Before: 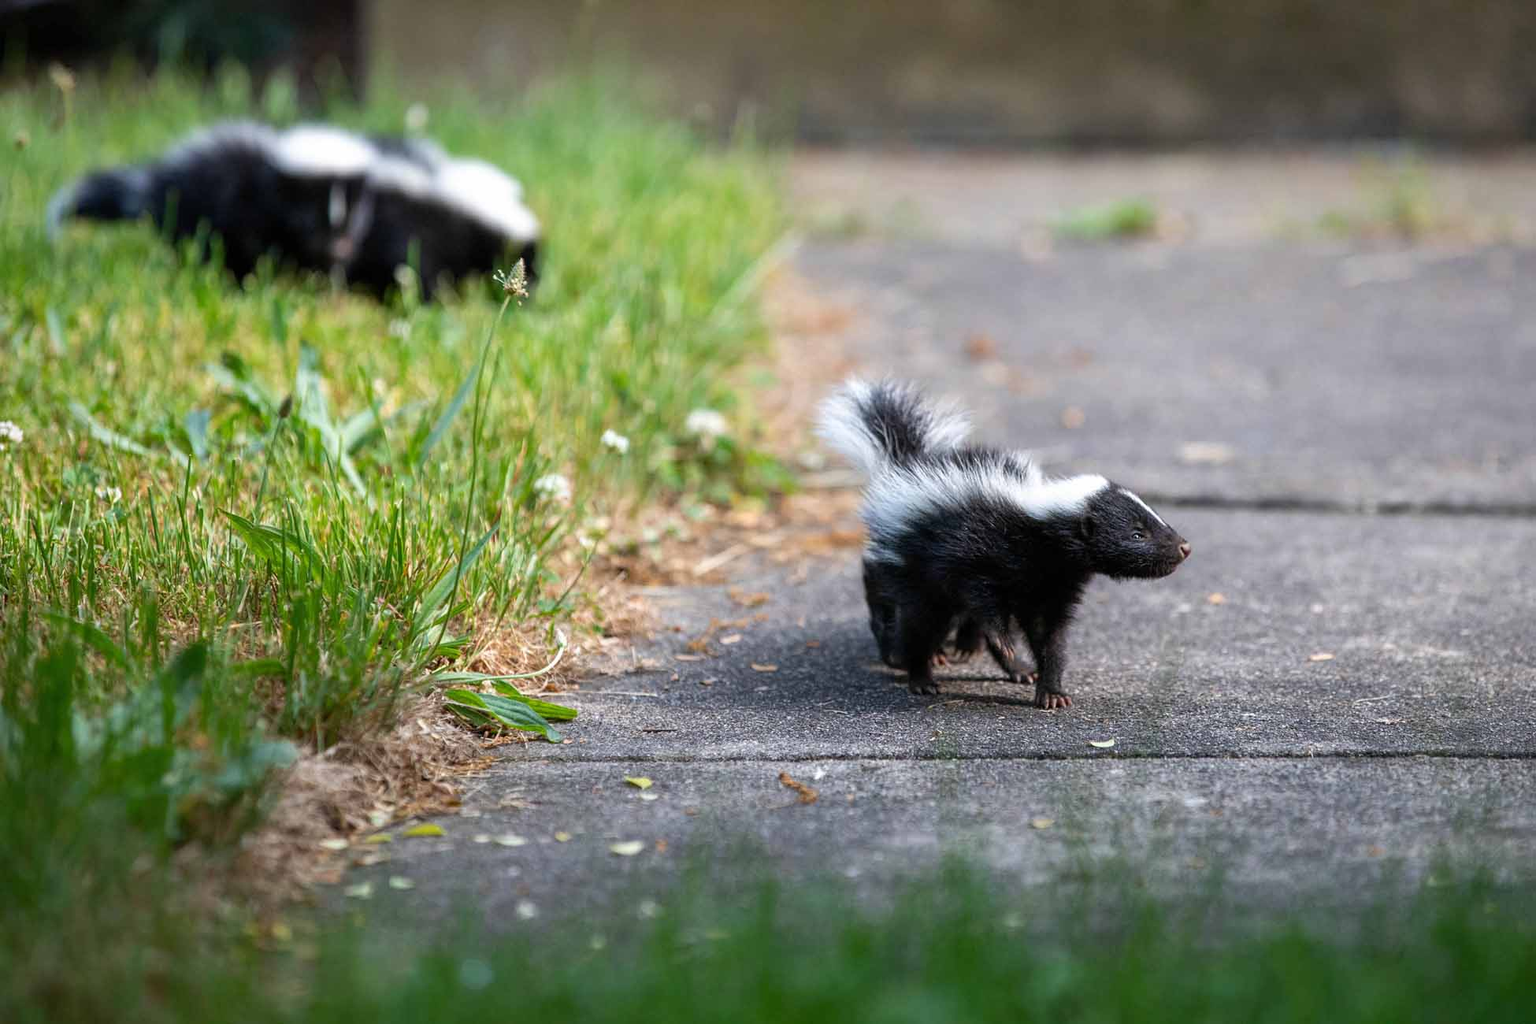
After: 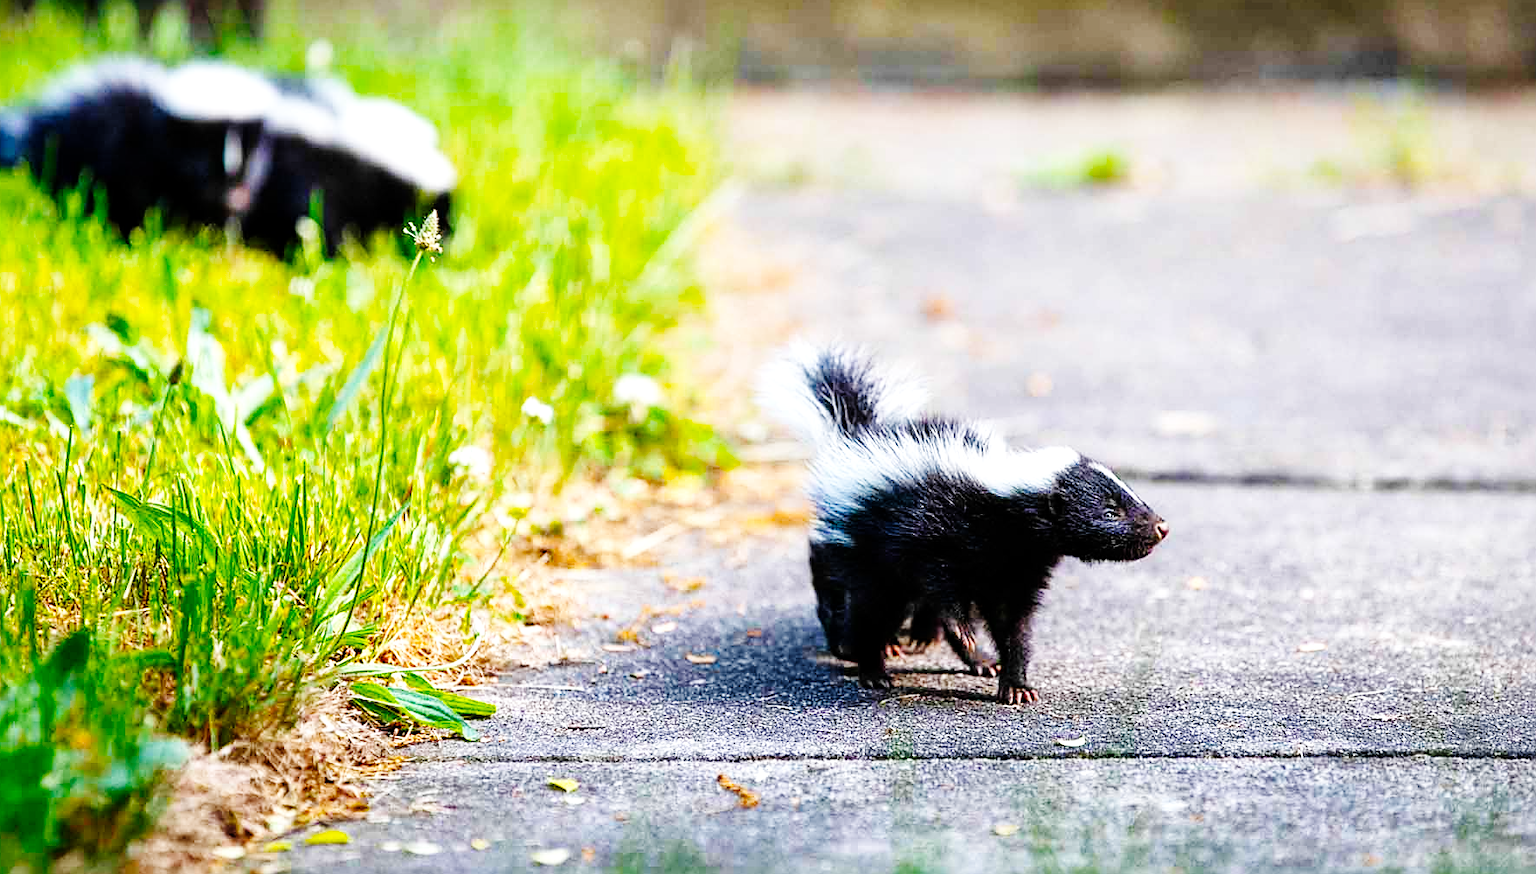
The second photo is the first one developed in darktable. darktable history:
crop: left 8.155%, top 6.611%, bottom 15.385%
color balance rgb: linear chroma grading › global chroma 10%, perceptual saturation grading › global saturation 30%, global vibrance 10%
local contrast: mode bilateral grid, contrast 20, coarseness 50, detail 120%, midtone range 0.2
base curve: curves: ch0 [(0, 0) (0, 0) (0.002, 0.001) (0.008, 0.003) (0.019, 0.011) (0.037, 0.037) (0.064, 0.11) (0.102, 0.232) (0.152, 0.379) (0.216, 0.524) (0.296, 0.665) (0.394, 0.789) (0.512, 0.881) (0.651, 0.945) (0.813, 0.986) (1, 1)], preserve colors none
exposure: compensate highlight preservation false
sharpen: on, module defaults
